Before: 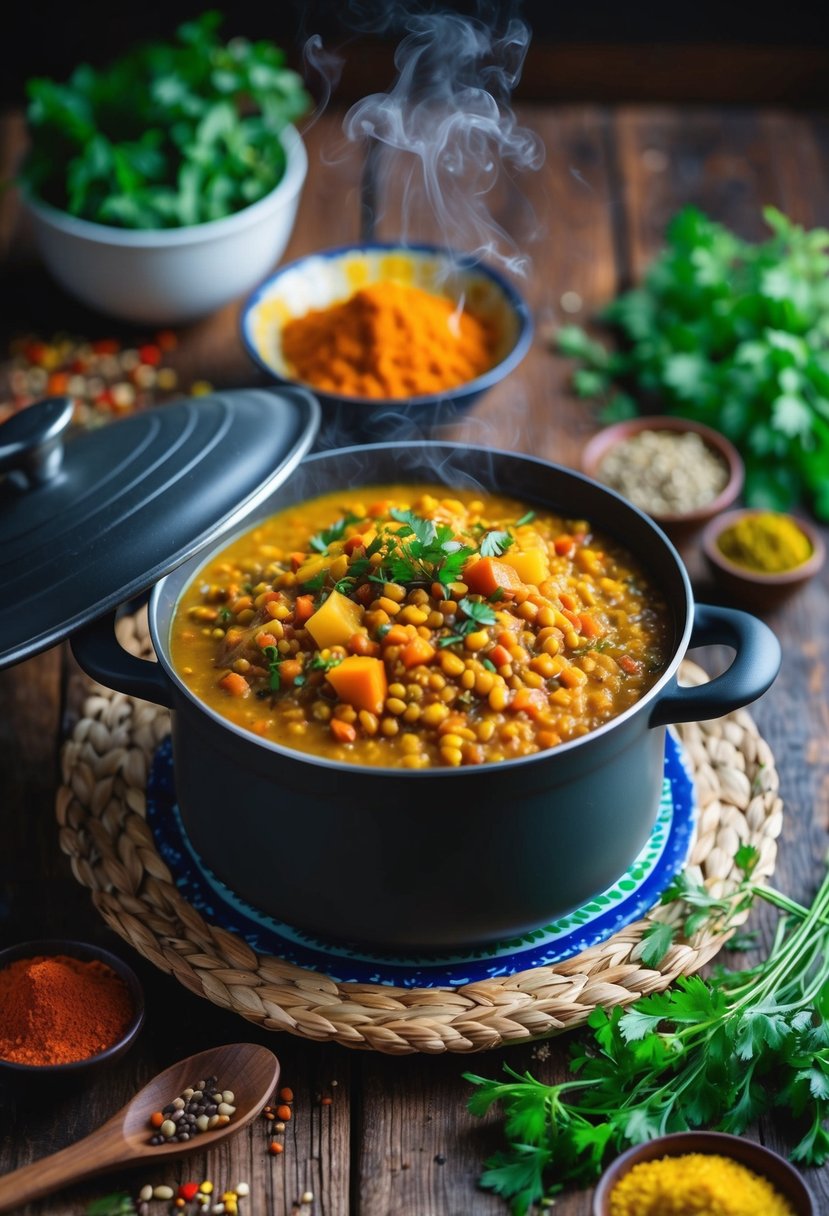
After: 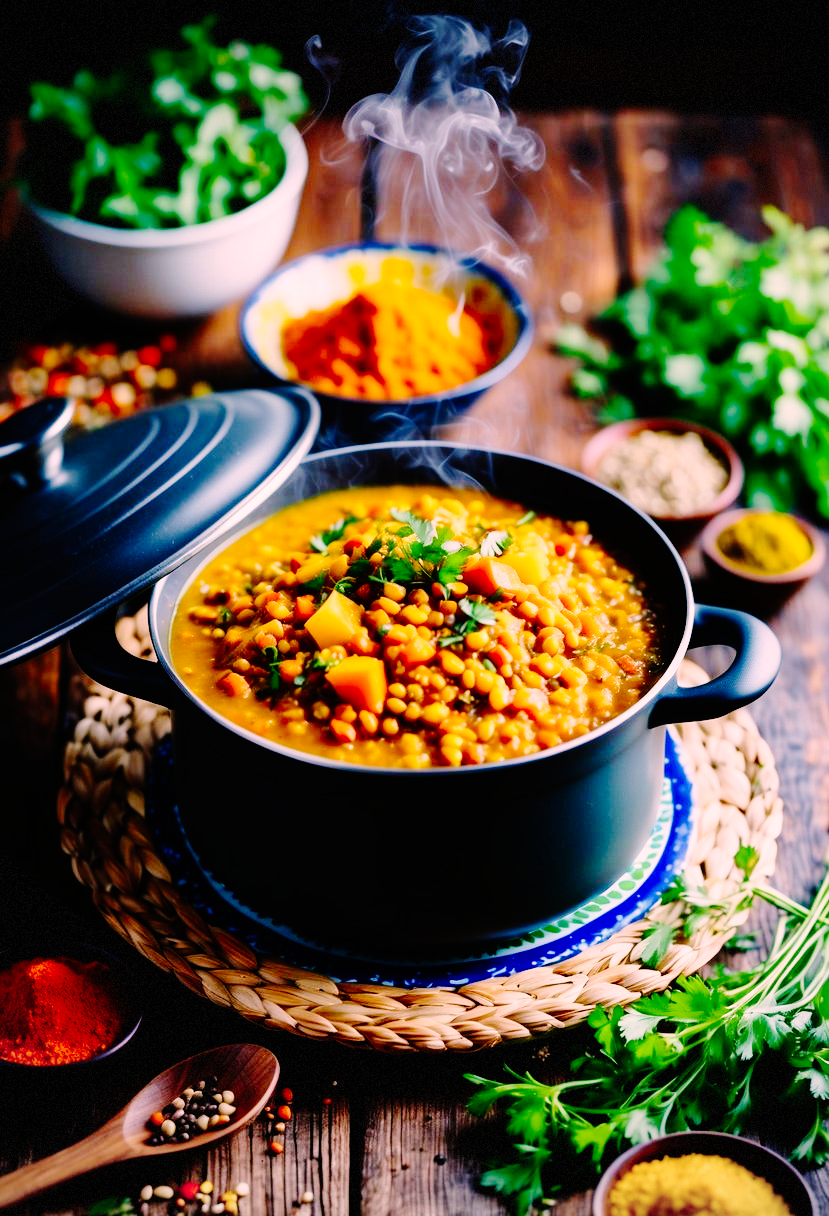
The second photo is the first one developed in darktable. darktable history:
base curve: curves: ch0 [(0, 0) (0.036, 0.01) (0.123, 0.254) (0.258, 0.504) (0.507, 0.748) (1, 1)], preserve colors none
tone equalizer: on, module defaults
vignetting: fall-off start 85%, fall-off radius 80%, brightness -0.182, saturation -0.3, width/height ratio 1.219, dithering 8-bit output, unbound false
color correction: highlights a* 14.52, highlights b* 4.84
